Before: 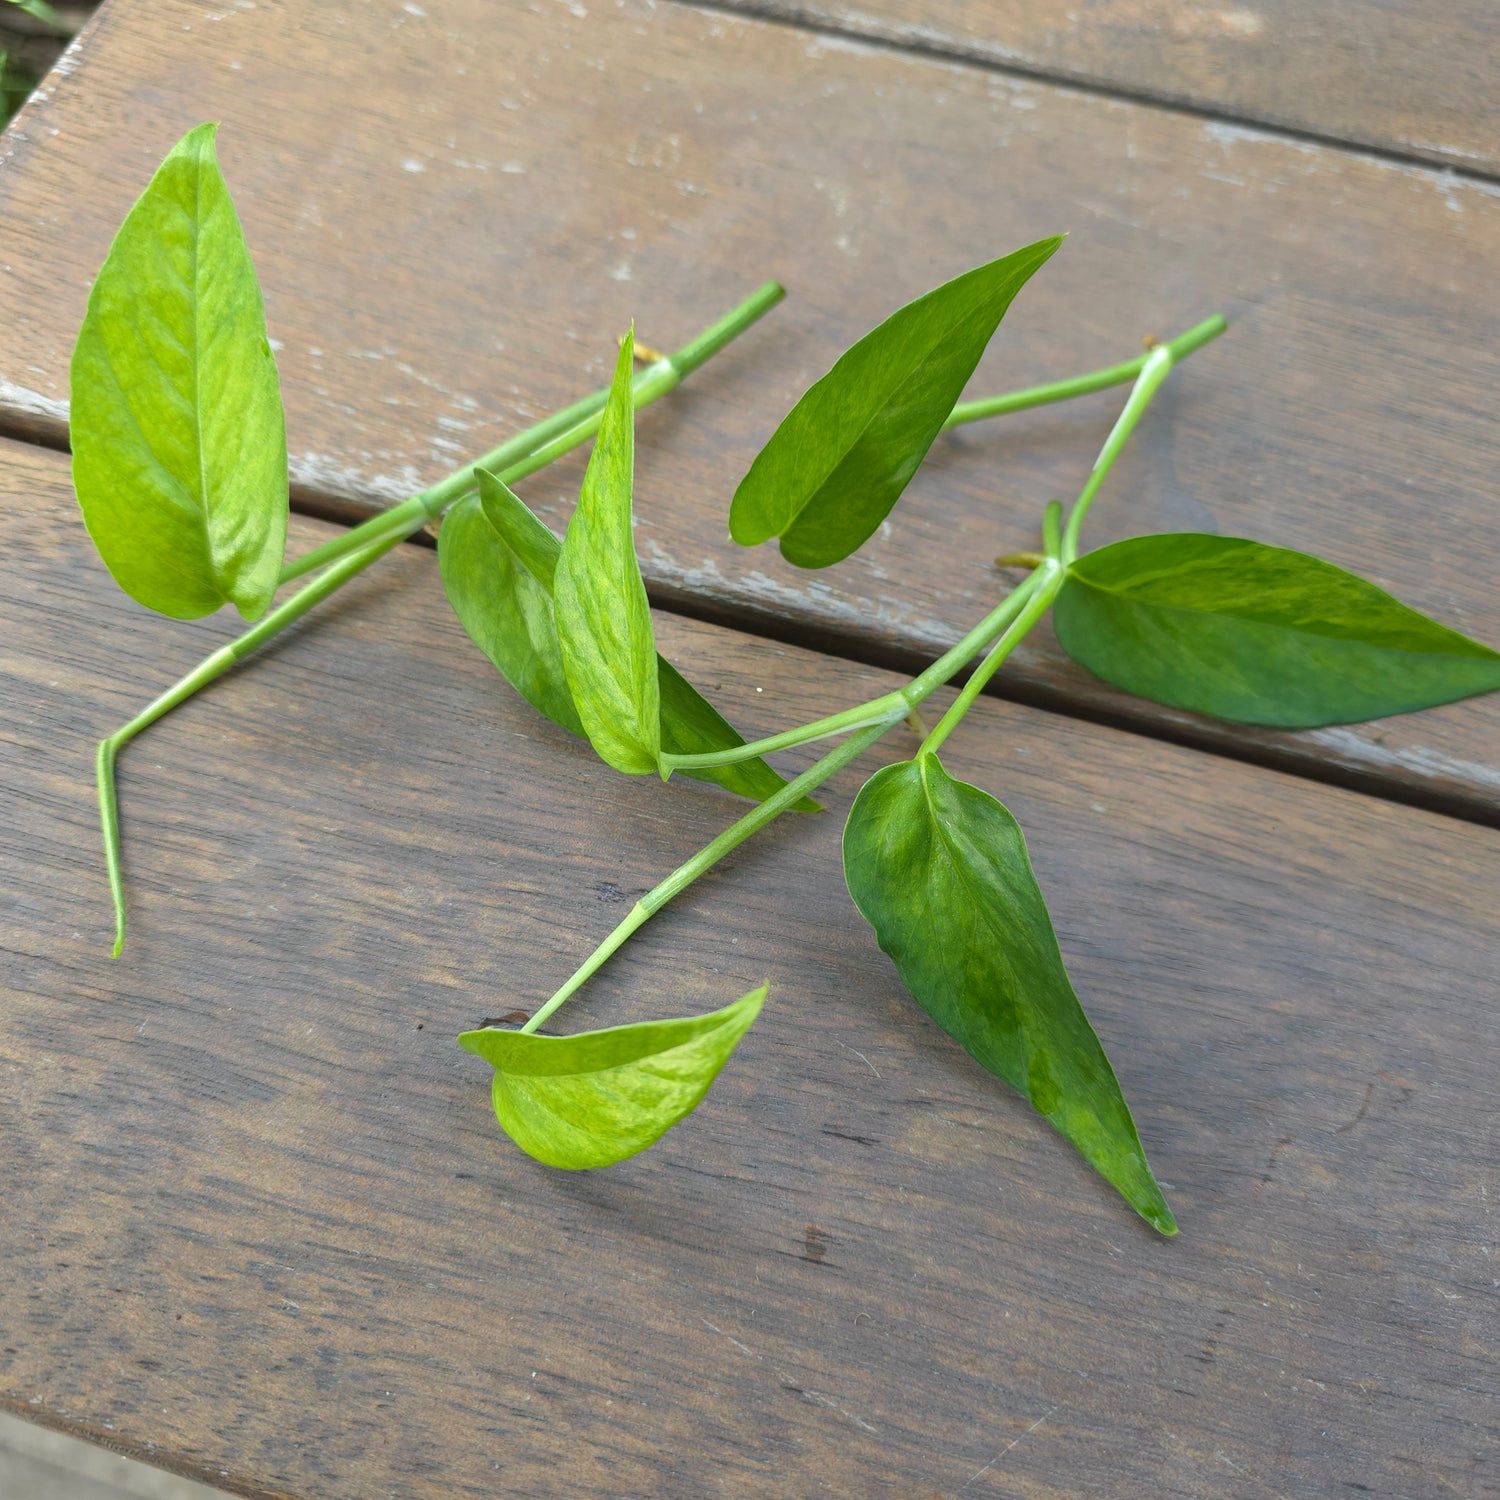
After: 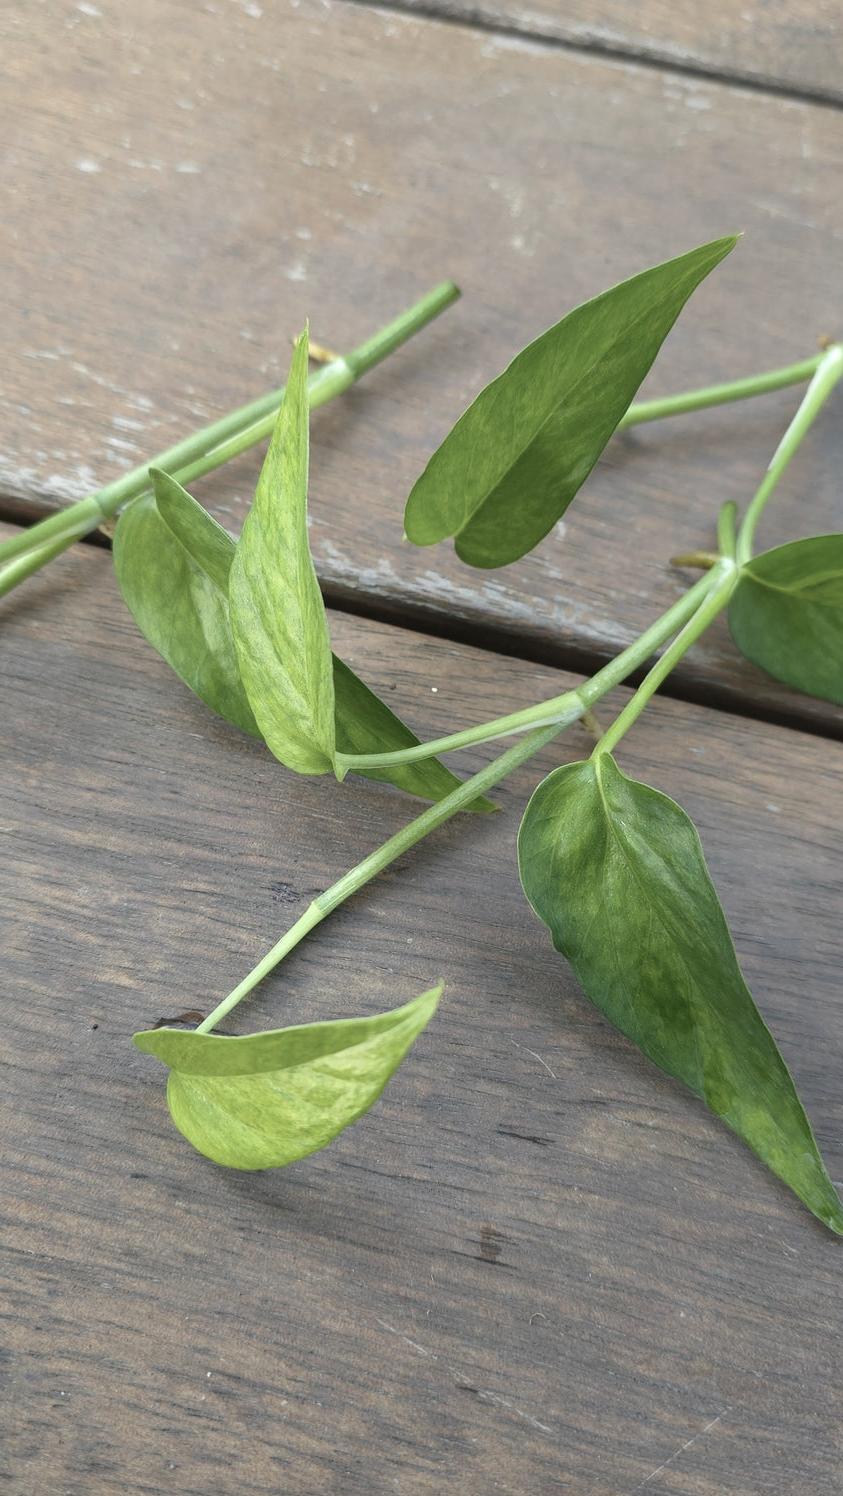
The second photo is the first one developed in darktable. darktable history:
exposure: exposure 0 EV, compensate highlight preservation false
crop: left 21.674%, right 22.086%
contrast brightness saturation: contrast 0.1, saturation -0.36
